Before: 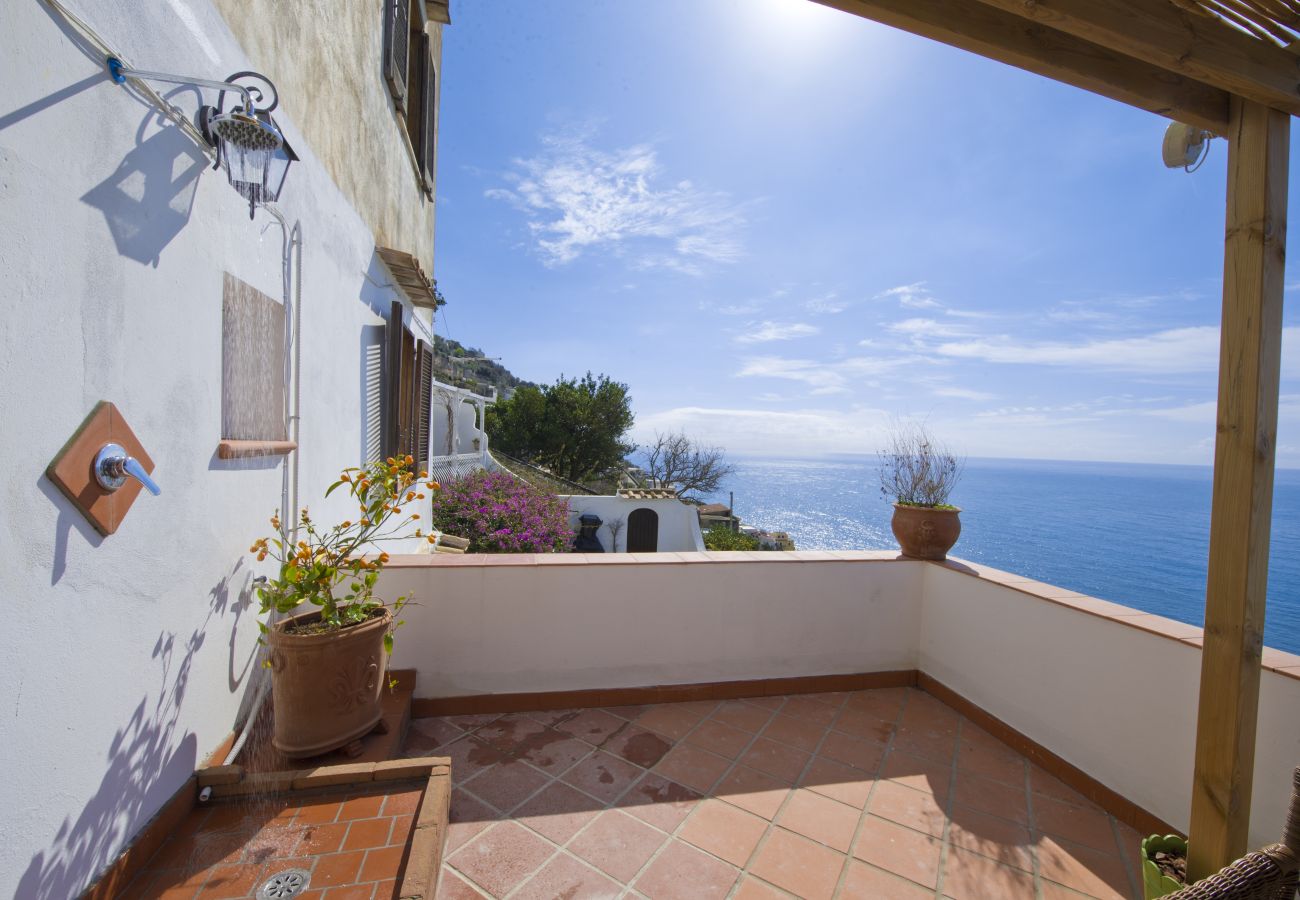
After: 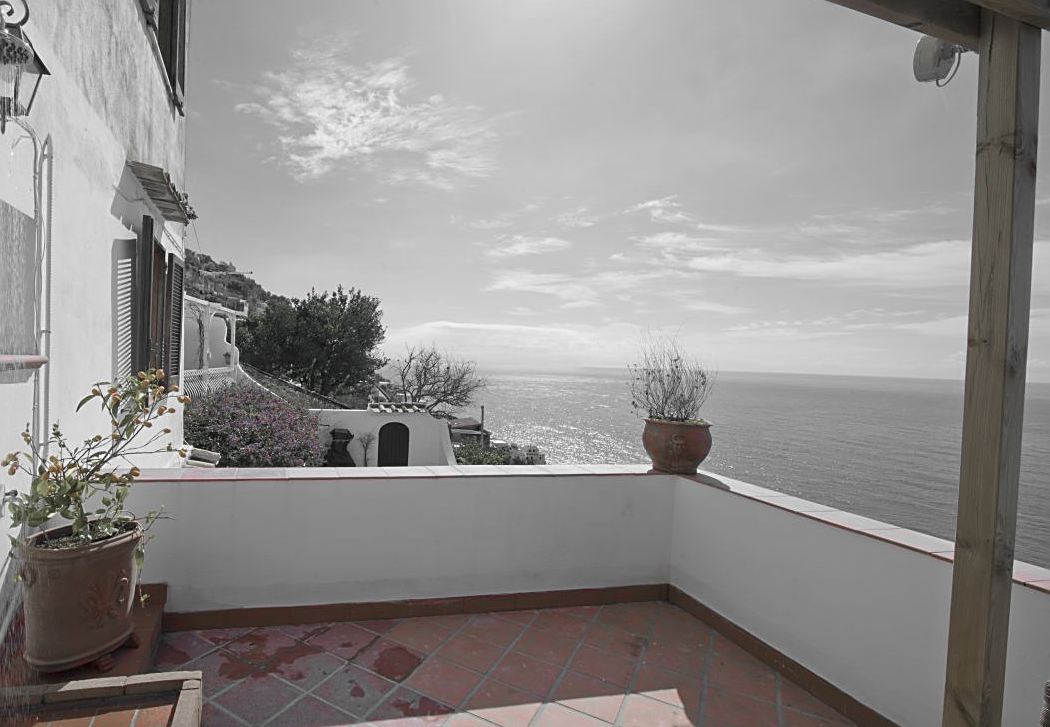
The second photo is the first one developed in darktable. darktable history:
color balance: mode lift, gamma, gain (sRGB), lift [1, 1, 1.022, 1.026]
color zones: curves: ch1 [(0, 0.831) (0.08, 0.771) (0.157, 0.268) (0.241, 0.207) (0.562, -0.005) (0.714, -0.013) (0.876, 0.01) (1, 0.831)]
crop: left 19.159%, top 9.58%, bottom 9.58%
white balance: red 0.924, blue 1.095
sharpen: on, module defaults
